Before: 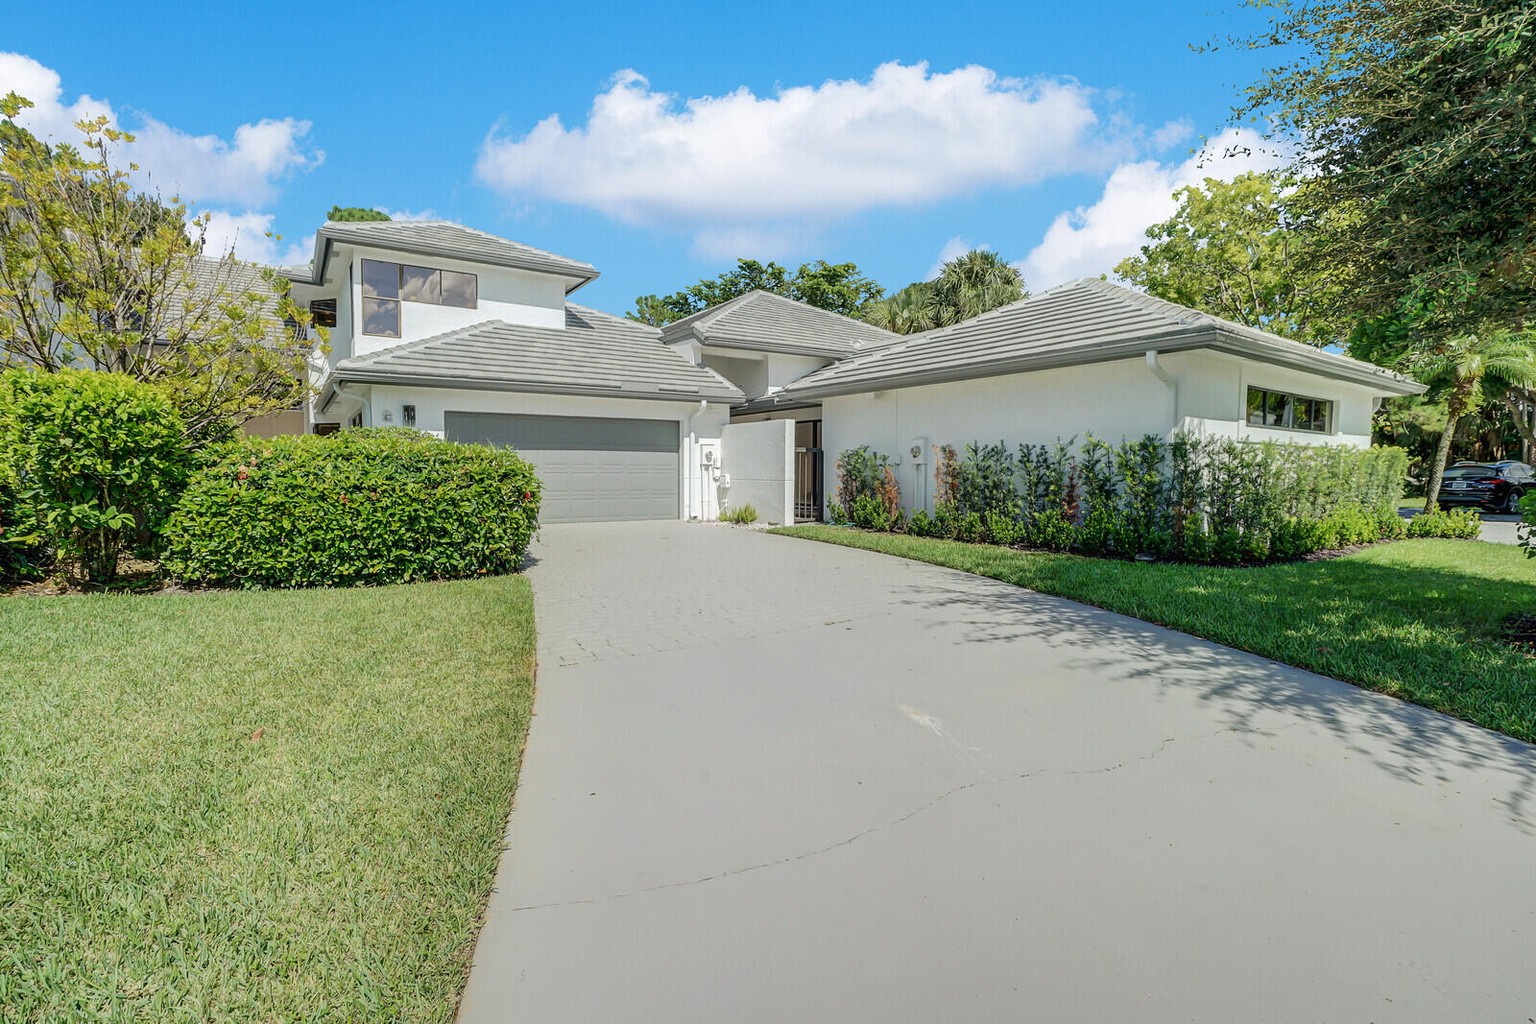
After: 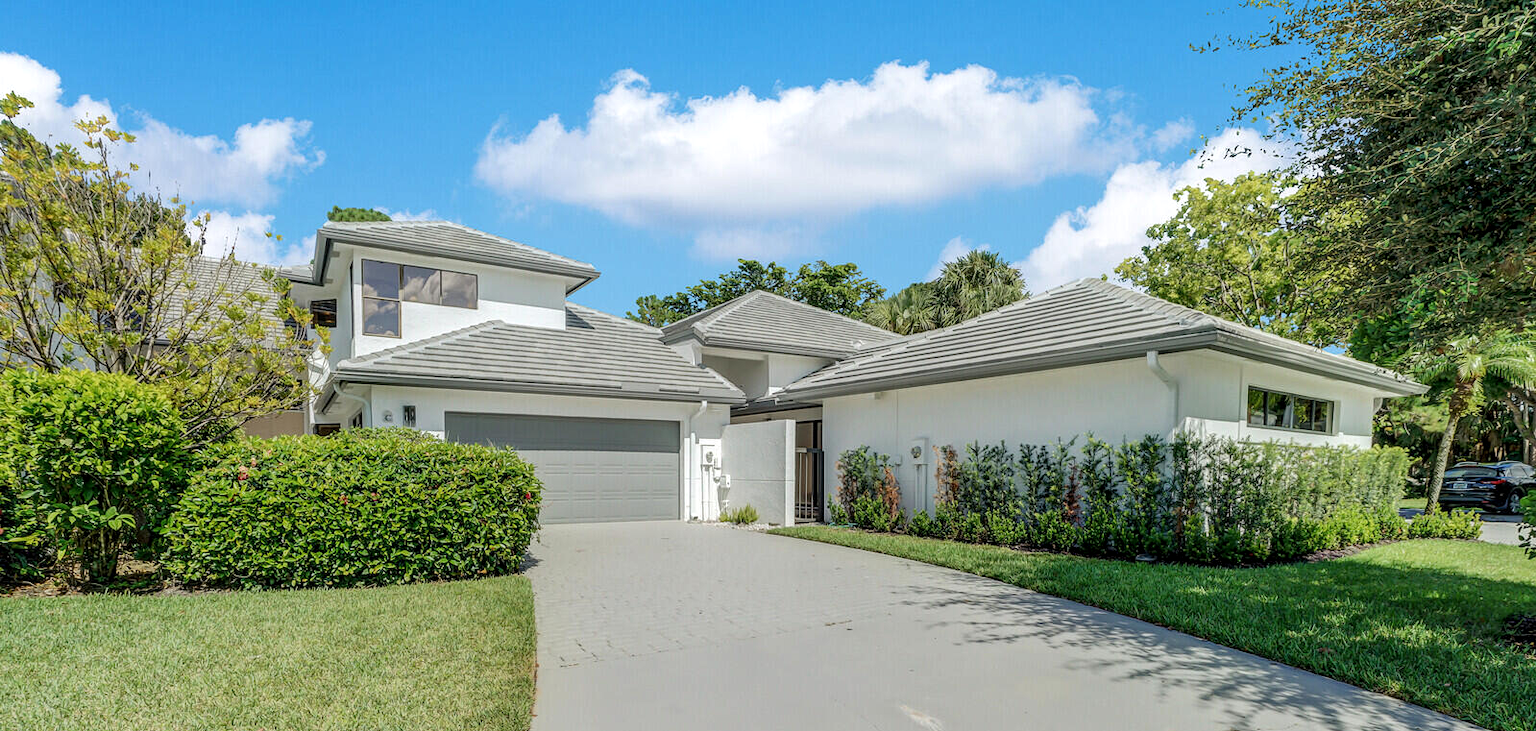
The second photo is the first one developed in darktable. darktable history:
local contrast: on, module defaults
crop: bottom 28.576%
